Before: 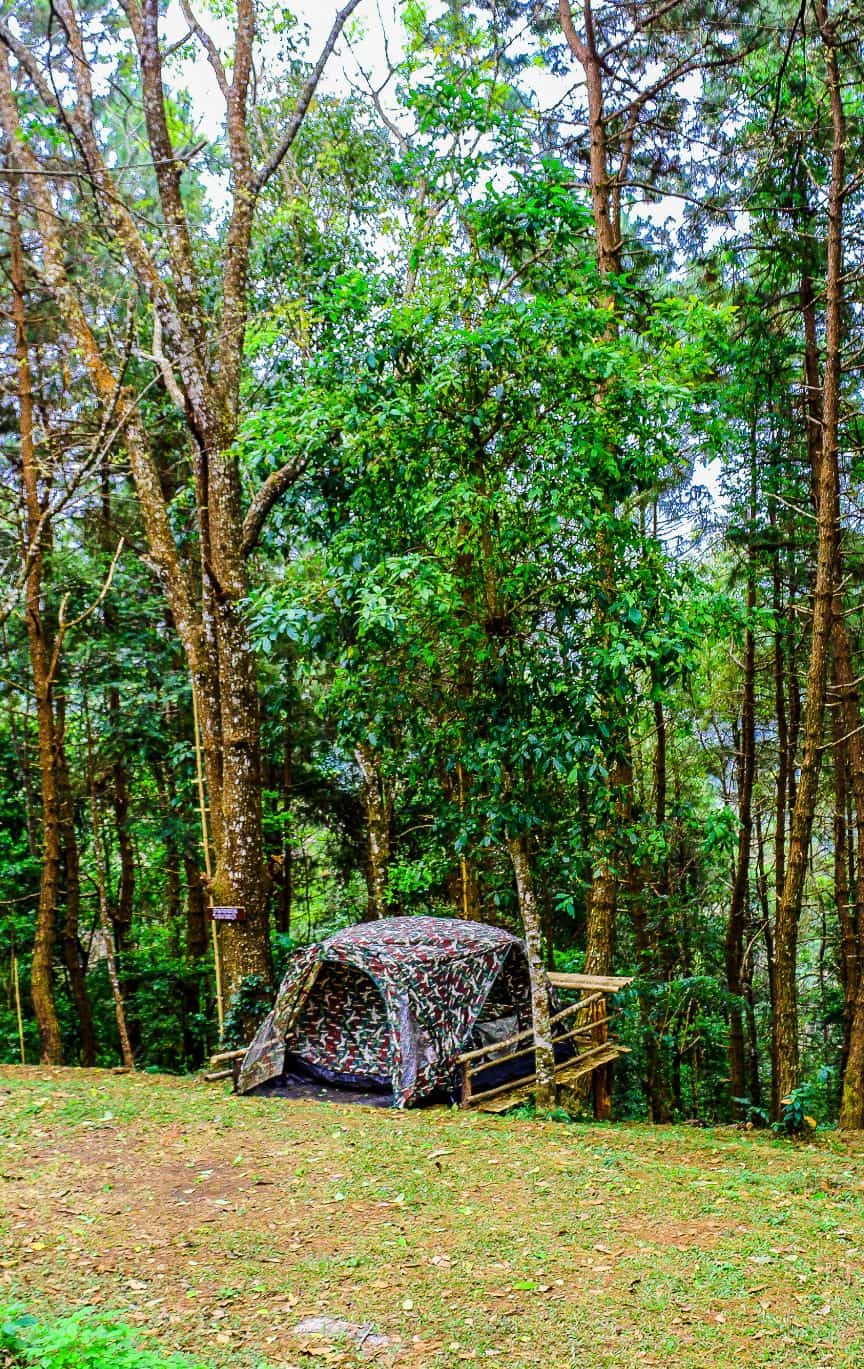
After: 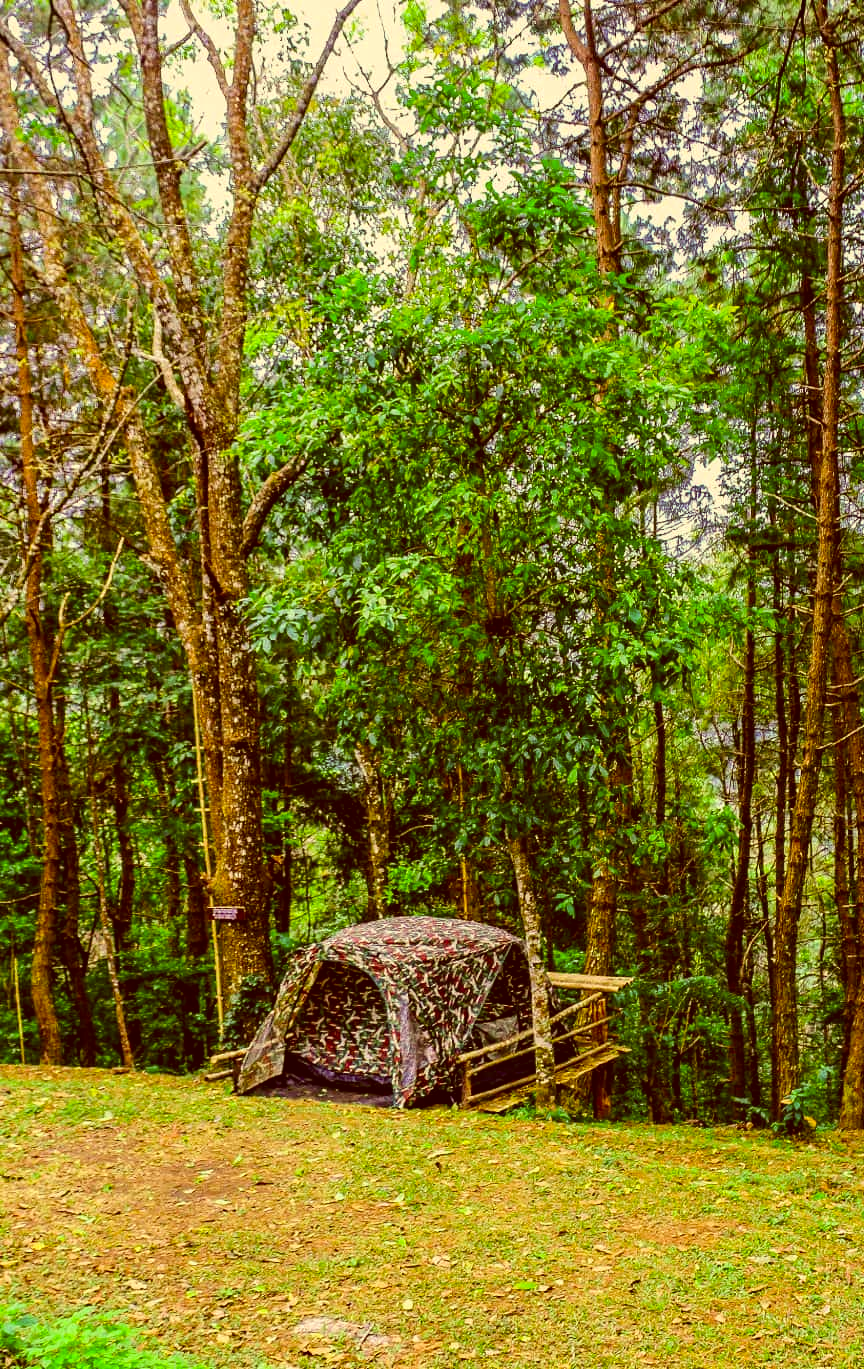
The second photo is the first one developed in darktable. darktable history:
color correction: highlights a* 1.24, highlights b* 24.63, shadows a* 15.45, shadows b* 24.79
